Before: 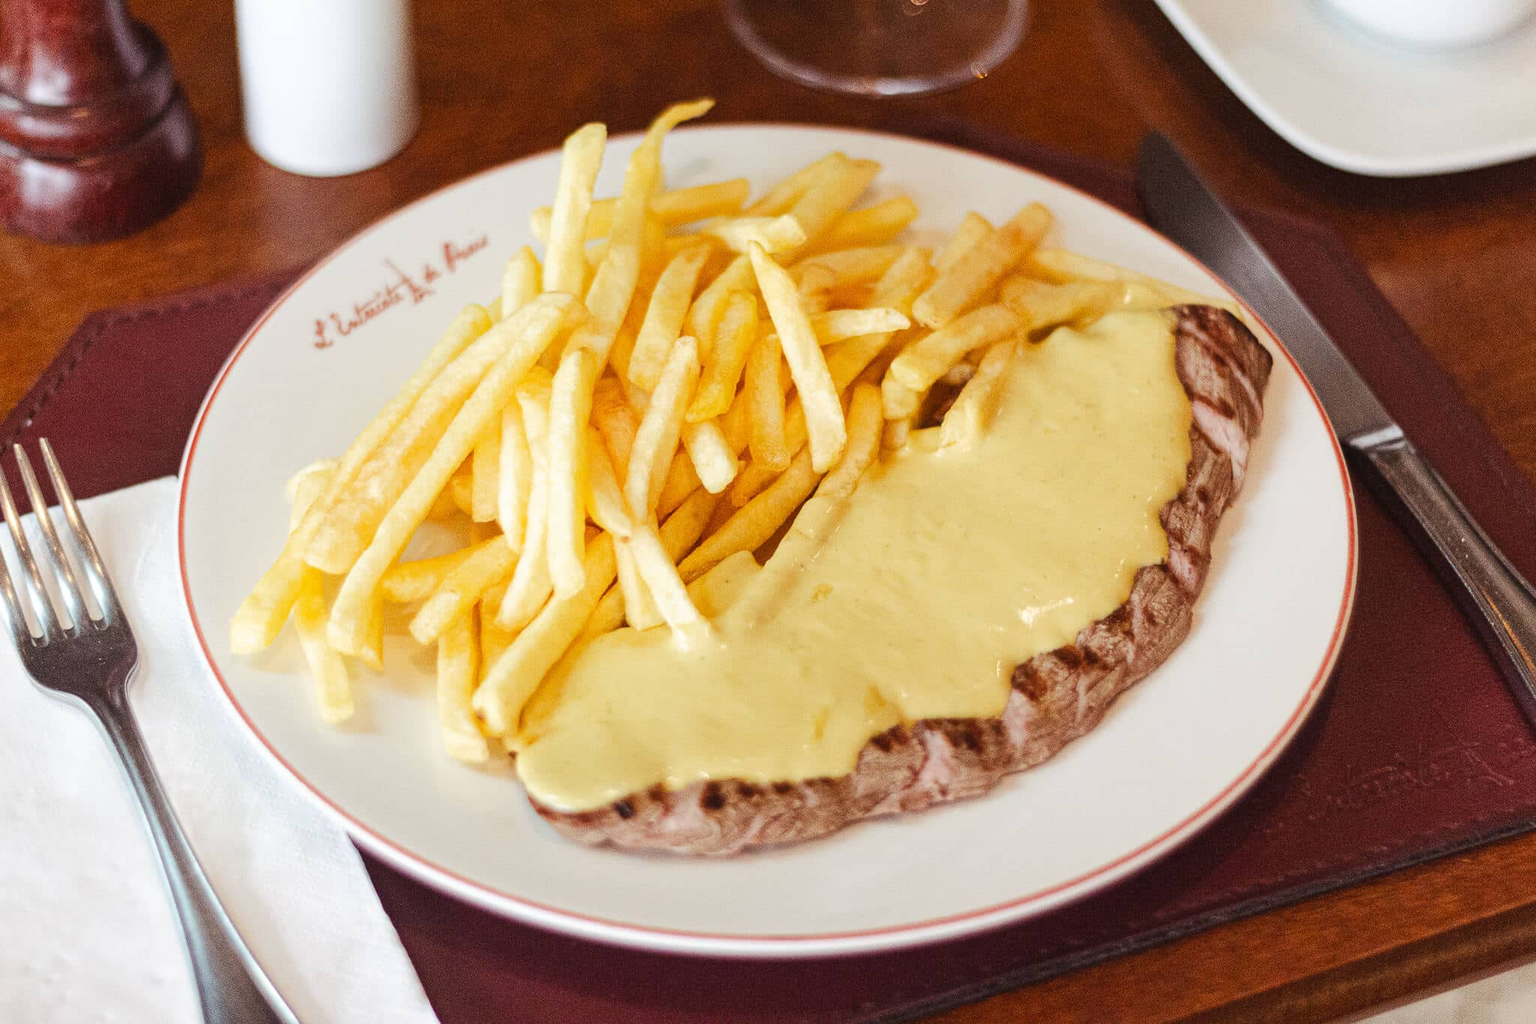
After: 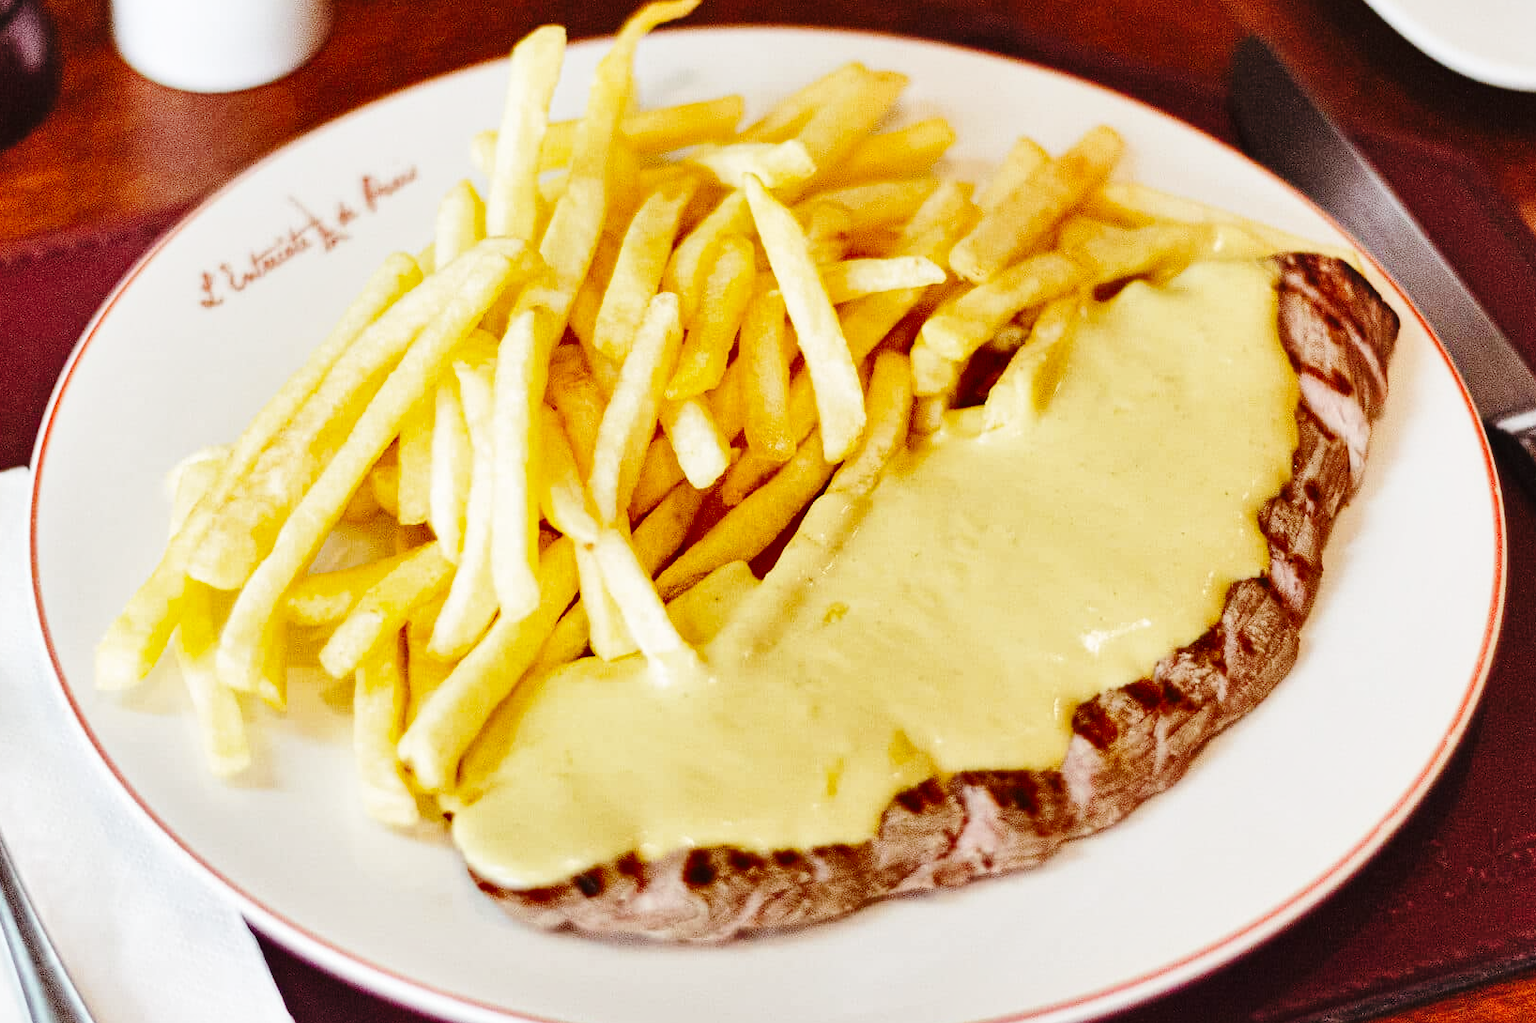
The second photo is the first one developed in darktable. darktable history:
shadows and highlights: soften with gaussian
crop and rotate: left 10.071%, top 10.071%, right 10.02%, bottom 10.02%
base curve: curves: ch0 [(0, 0) (0.036, 0.025) (0.121, 0.166) (0.206, 0.329) (0.605, 0.79) (1, 1)], preserve colors none
